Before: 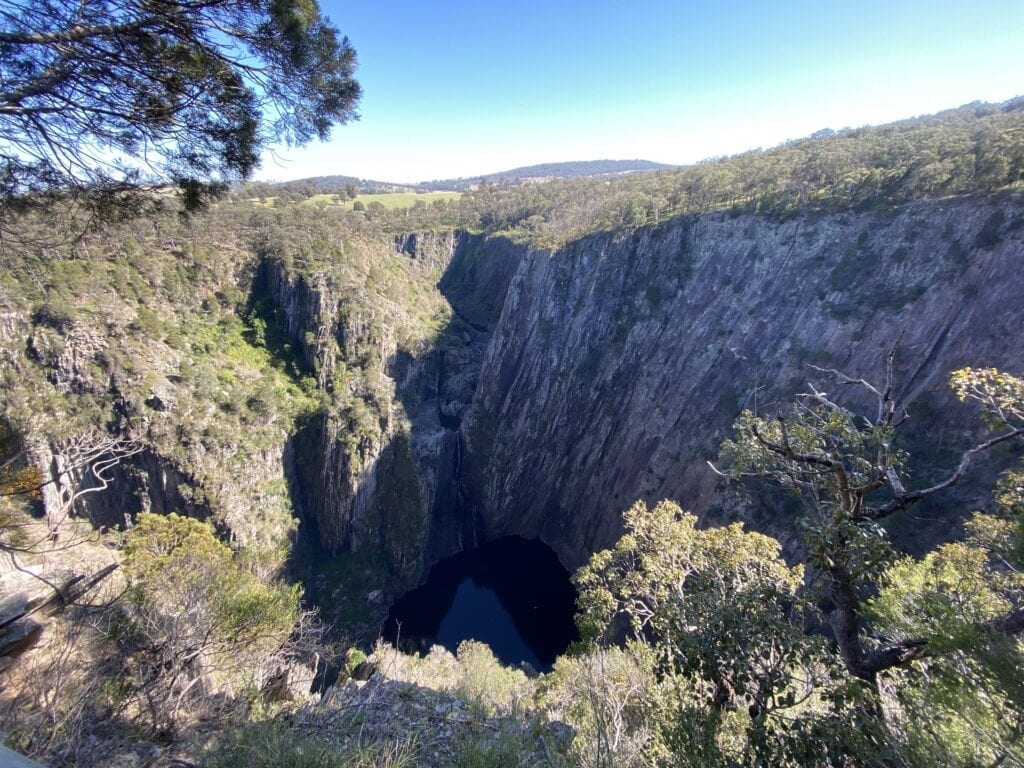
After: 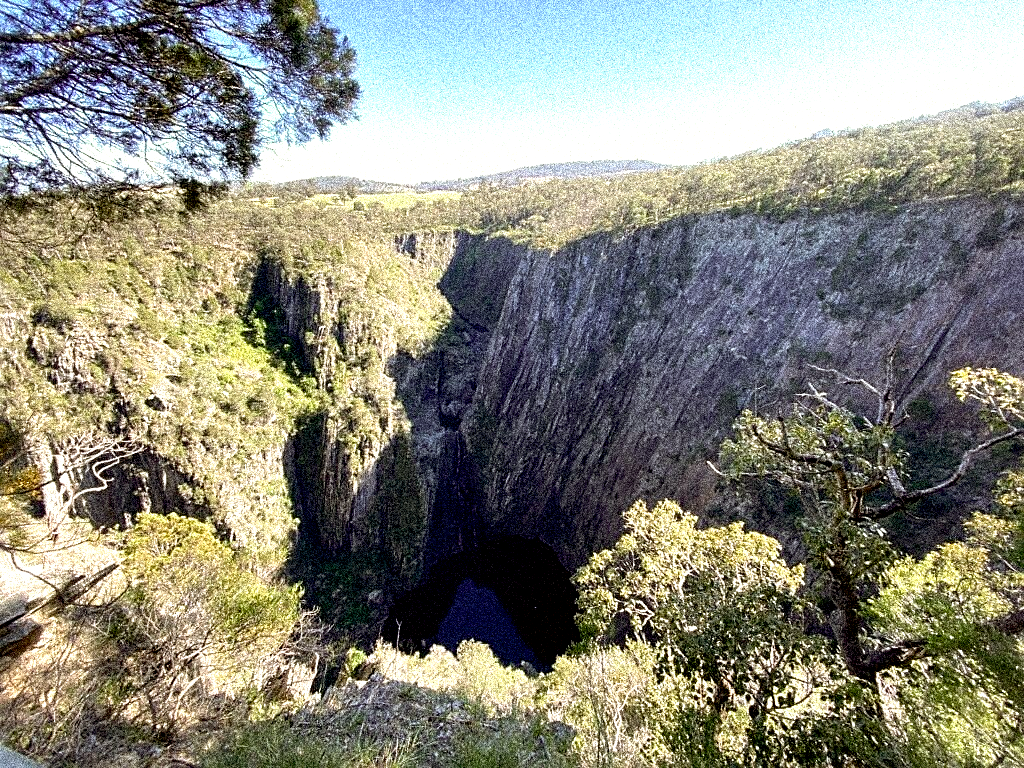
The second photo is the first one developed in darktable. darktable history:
sharpen: on, module defaults
color correction: highlights a* -1.43, highlights b* 10.12, shadows a* 0.395, shadows b* 19.35
grain: coarseness 3.75 ISO, strength 100%, mid-tones bias 0%
exposure: black level correction 0.012, exposure 0.7 EV, compensate exposure bias true, compensate highlight preservation false
